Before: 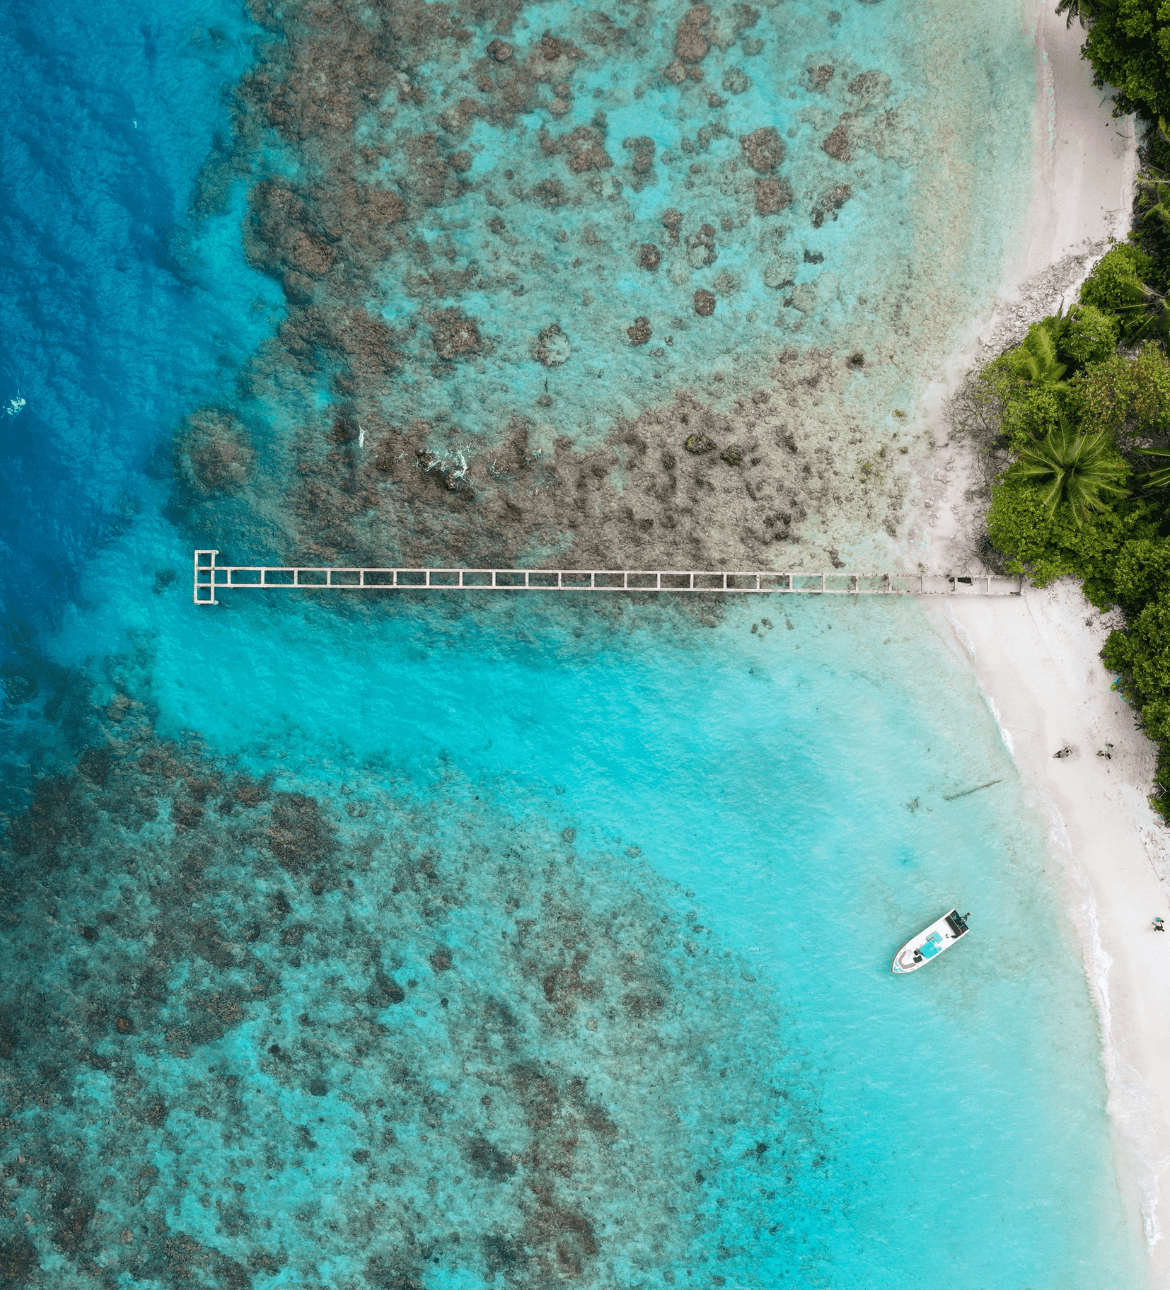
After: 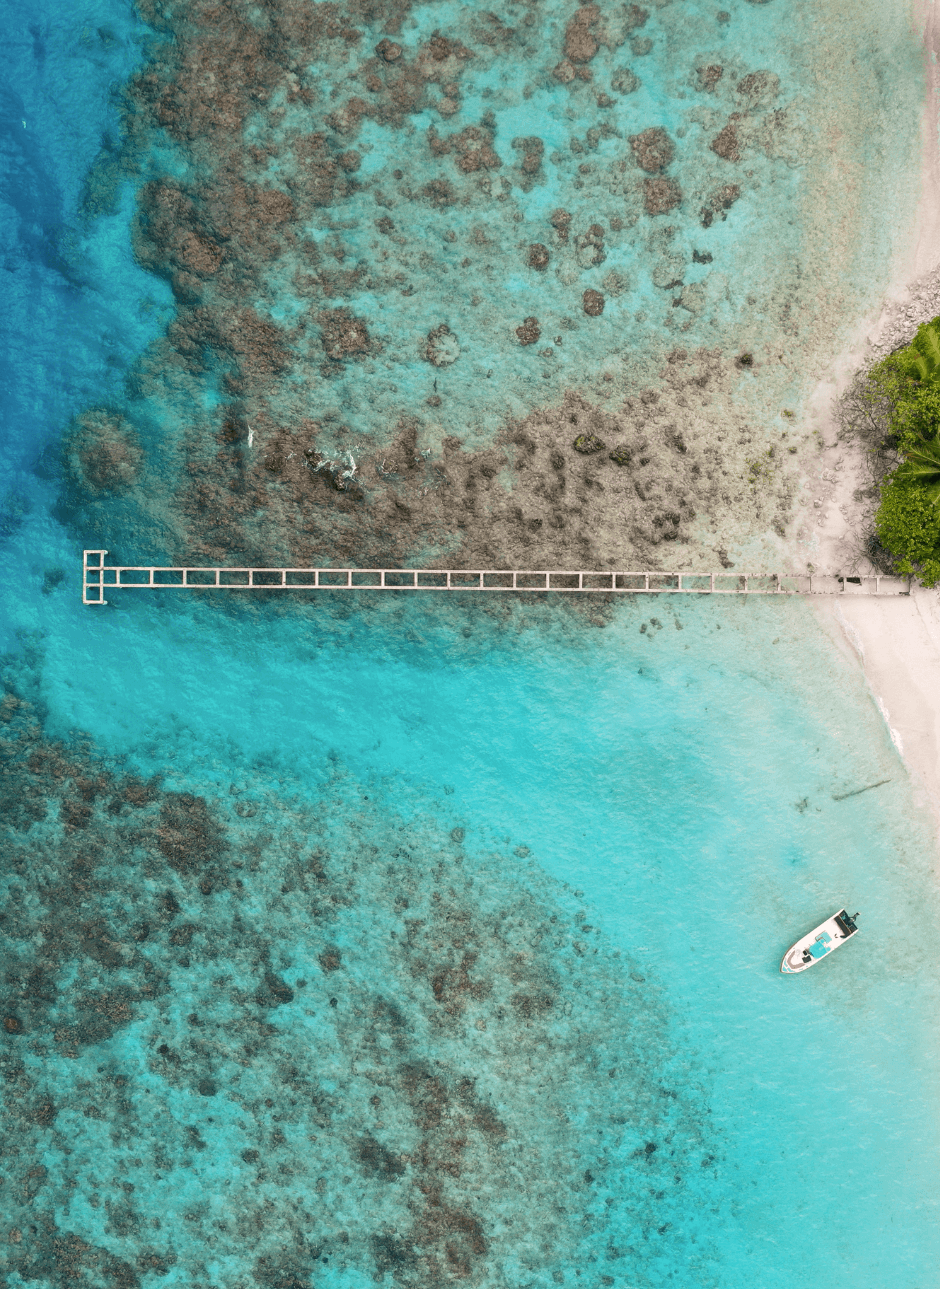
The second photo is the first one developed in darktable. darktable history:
crop and rotate: left 9.506%, right 10.114%
color correction: highlights a* 3.61, highlights b* 5.09
